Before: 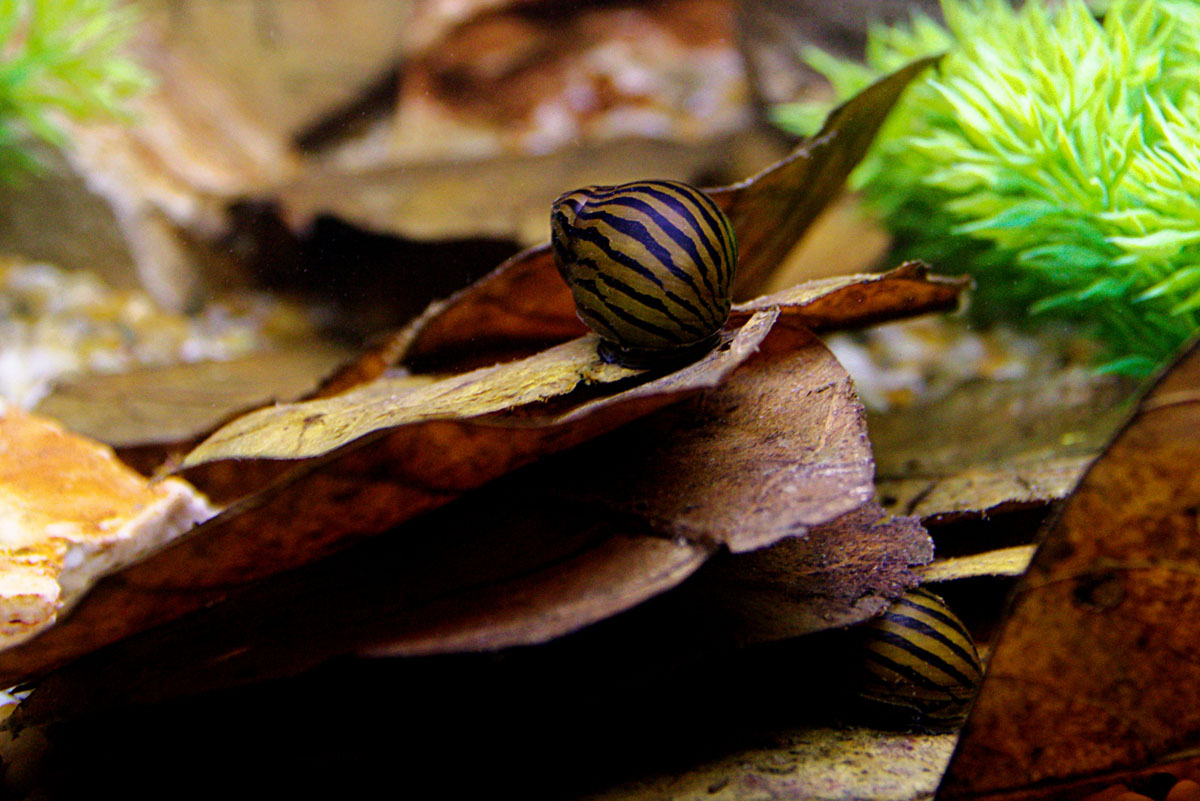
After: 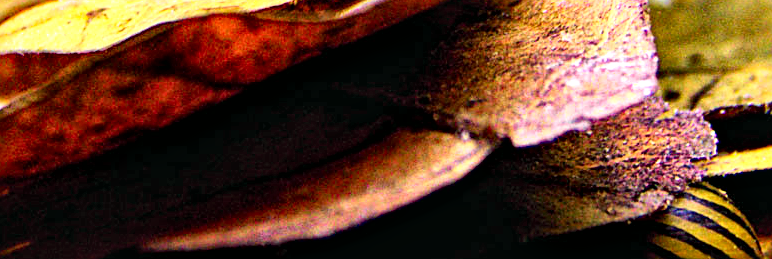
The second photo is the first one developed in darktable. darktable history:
crop: left 18.118%, top 50.749%, right 17.522%, bottom 16.912%
tone curve: curves: ch0 [(0, 0.012) (0.093, 0.11) (0.345, 0.425) (0.457, 0.562) (0.628, 0.738) (0.839, 0.909) (0.998, 0.978)]; ch1 [(0, 0) (0.437, 0.408) (0.472, 0.47) (0.502, 0.497) (0.527, 0.523) (0.568, 0.577) (0.62, 0.66) (0.669, 0.748) (0.859, 0.899) (1, 1)]; ch2 [(0, 0) (0.33, 0.301) (0.421, 0.443) (0.473, 0.498) (0.509, 0.502) (0.535, 0.545) (0.549, 0.576) (0.644, 0.703) (1, 1)], color space Lab, independent channels
local contrast: mode bilateral grid, contrast 20, coarseness 19, detail 164%, midtone range 0.2
velvia: on, module defaults
sharpen: on, module defaults
exposure: black level correction 0, exposure 1.098 EV, compensate highlight preservation false
haze removal: compatibility mode true, adaptive false
